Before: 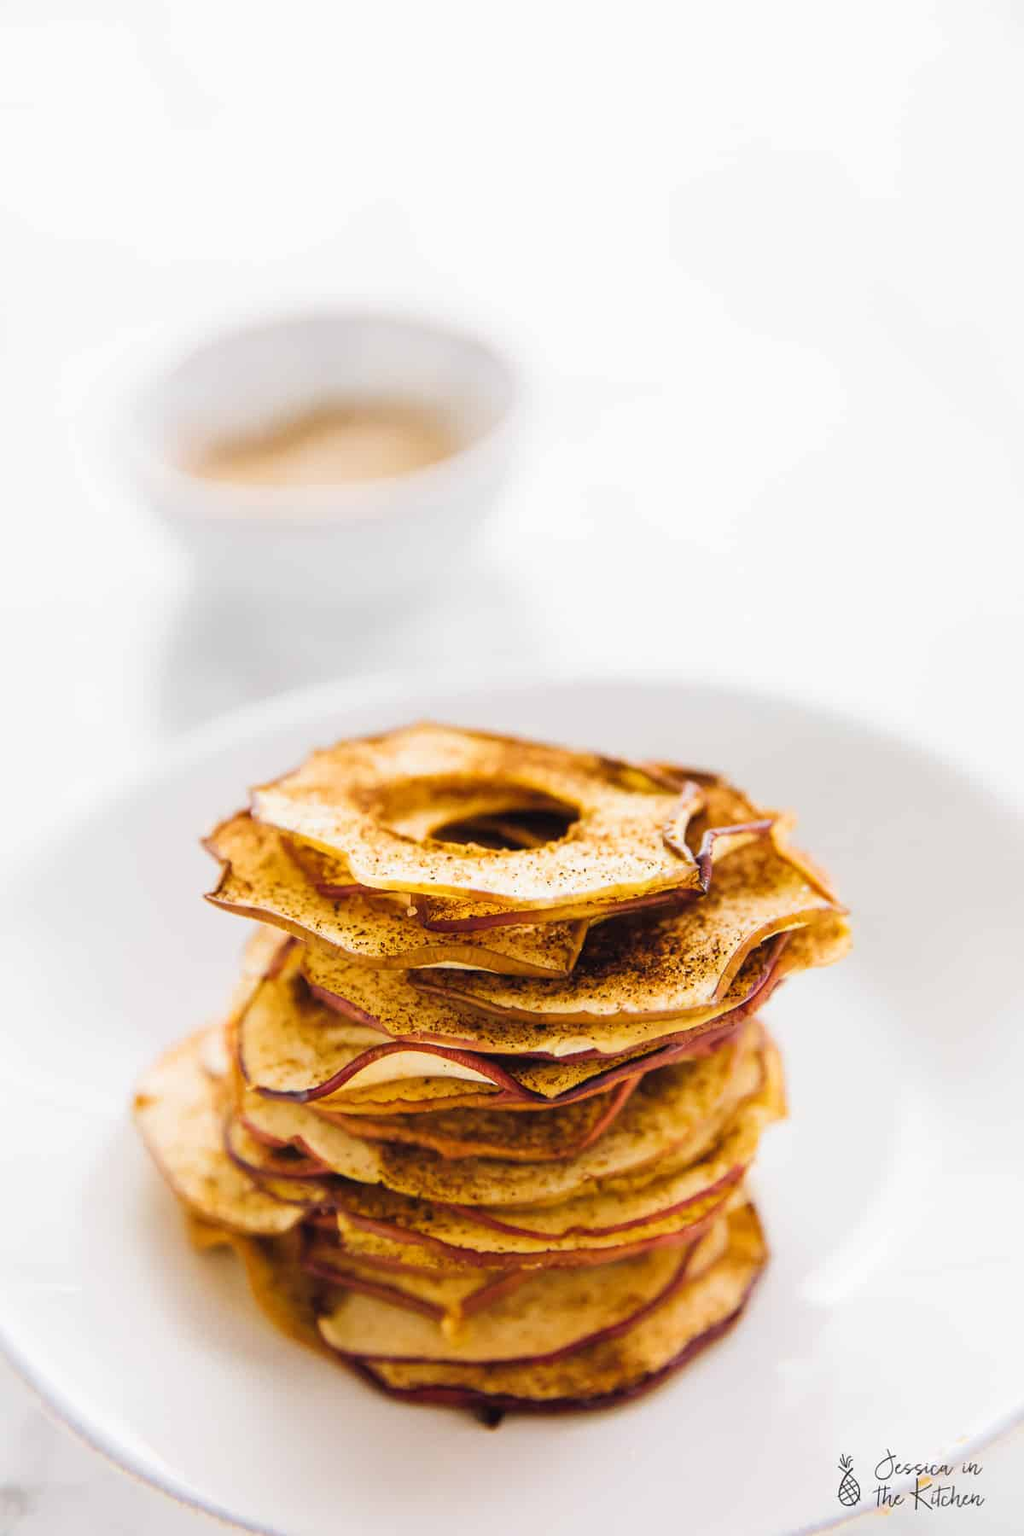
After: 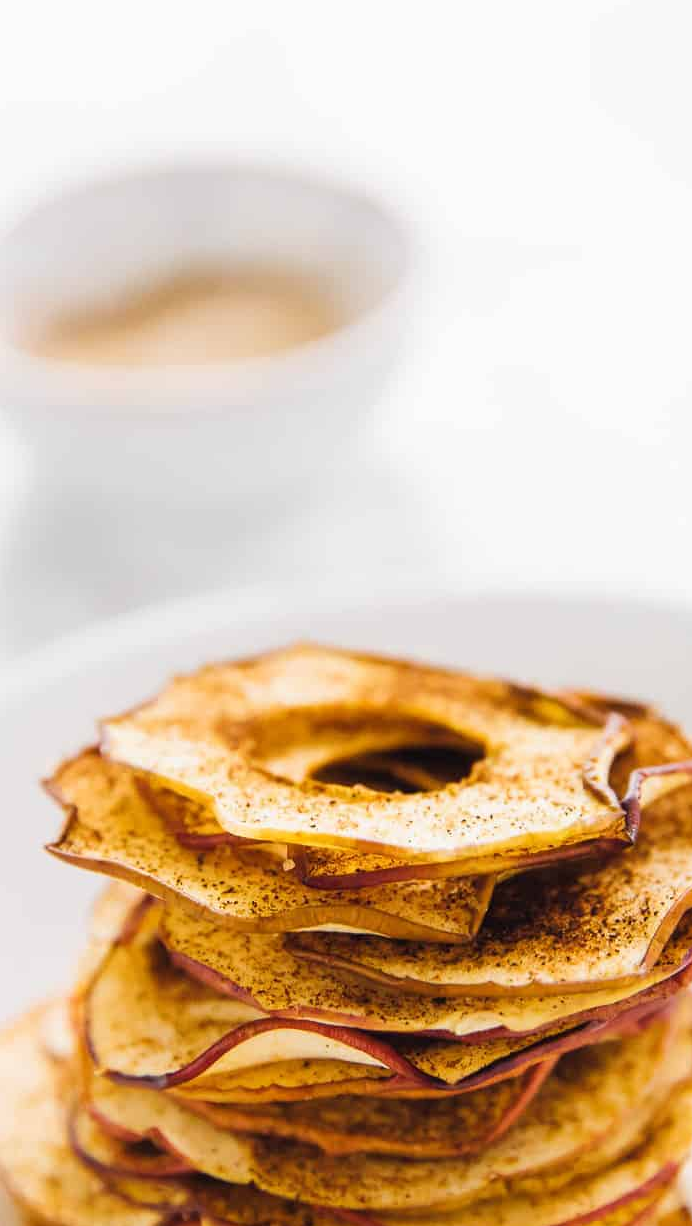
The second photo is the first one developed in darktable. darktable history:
crop: left 16.222%, top 11.33%, right 26.094%, bottom 20.504%
